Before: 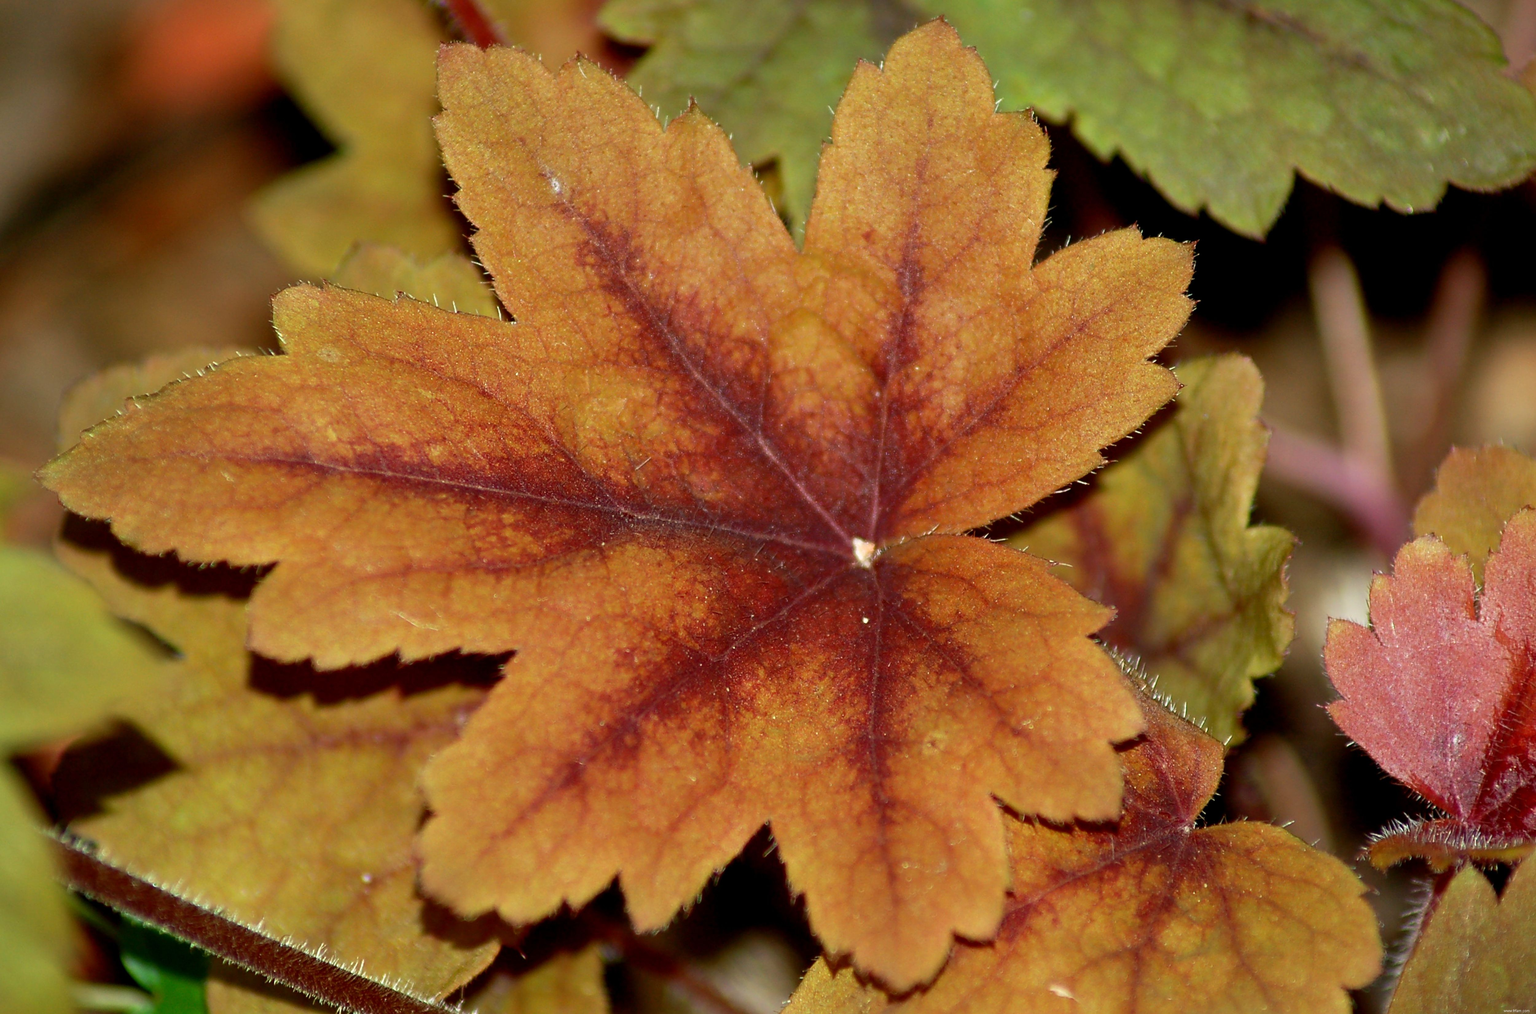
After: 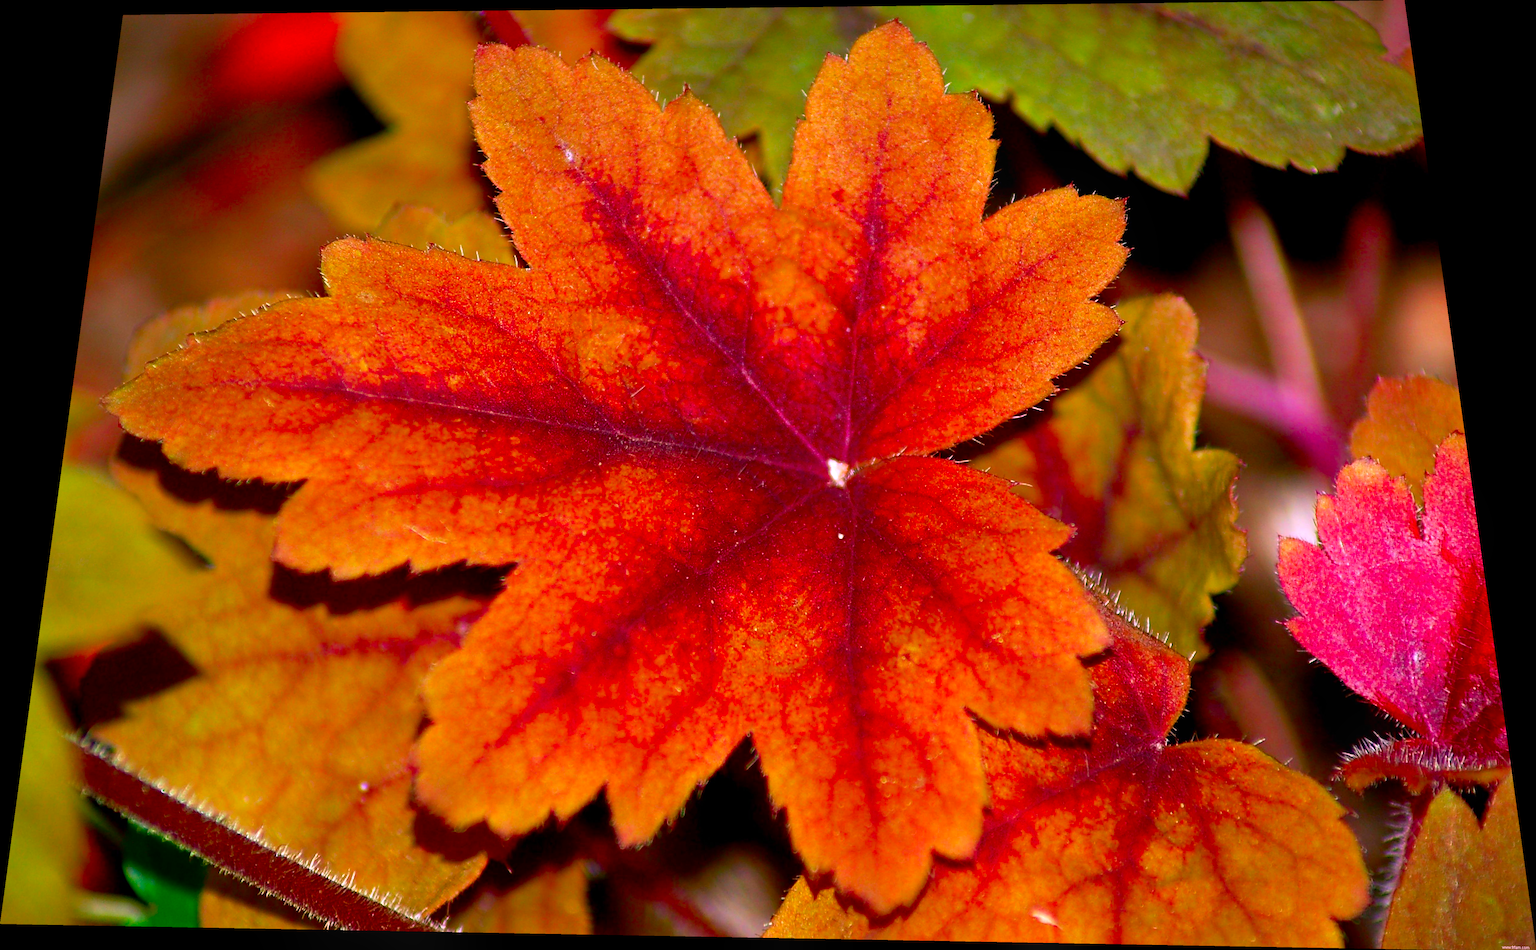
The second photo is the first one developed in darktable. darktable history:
rotate and perspective: rotation 0.128°, lens shift (vertical) -0.181, lens shift (horizontal) -0.044, shear 0.001, automatic cropping off
haze removal: strength 0.29, distance 0.25, compatibility mode true, adaptive false
color correction: highlights a* 19.5, highlights b* -11.53, saturation 1.69
bloom: on, module defaults
